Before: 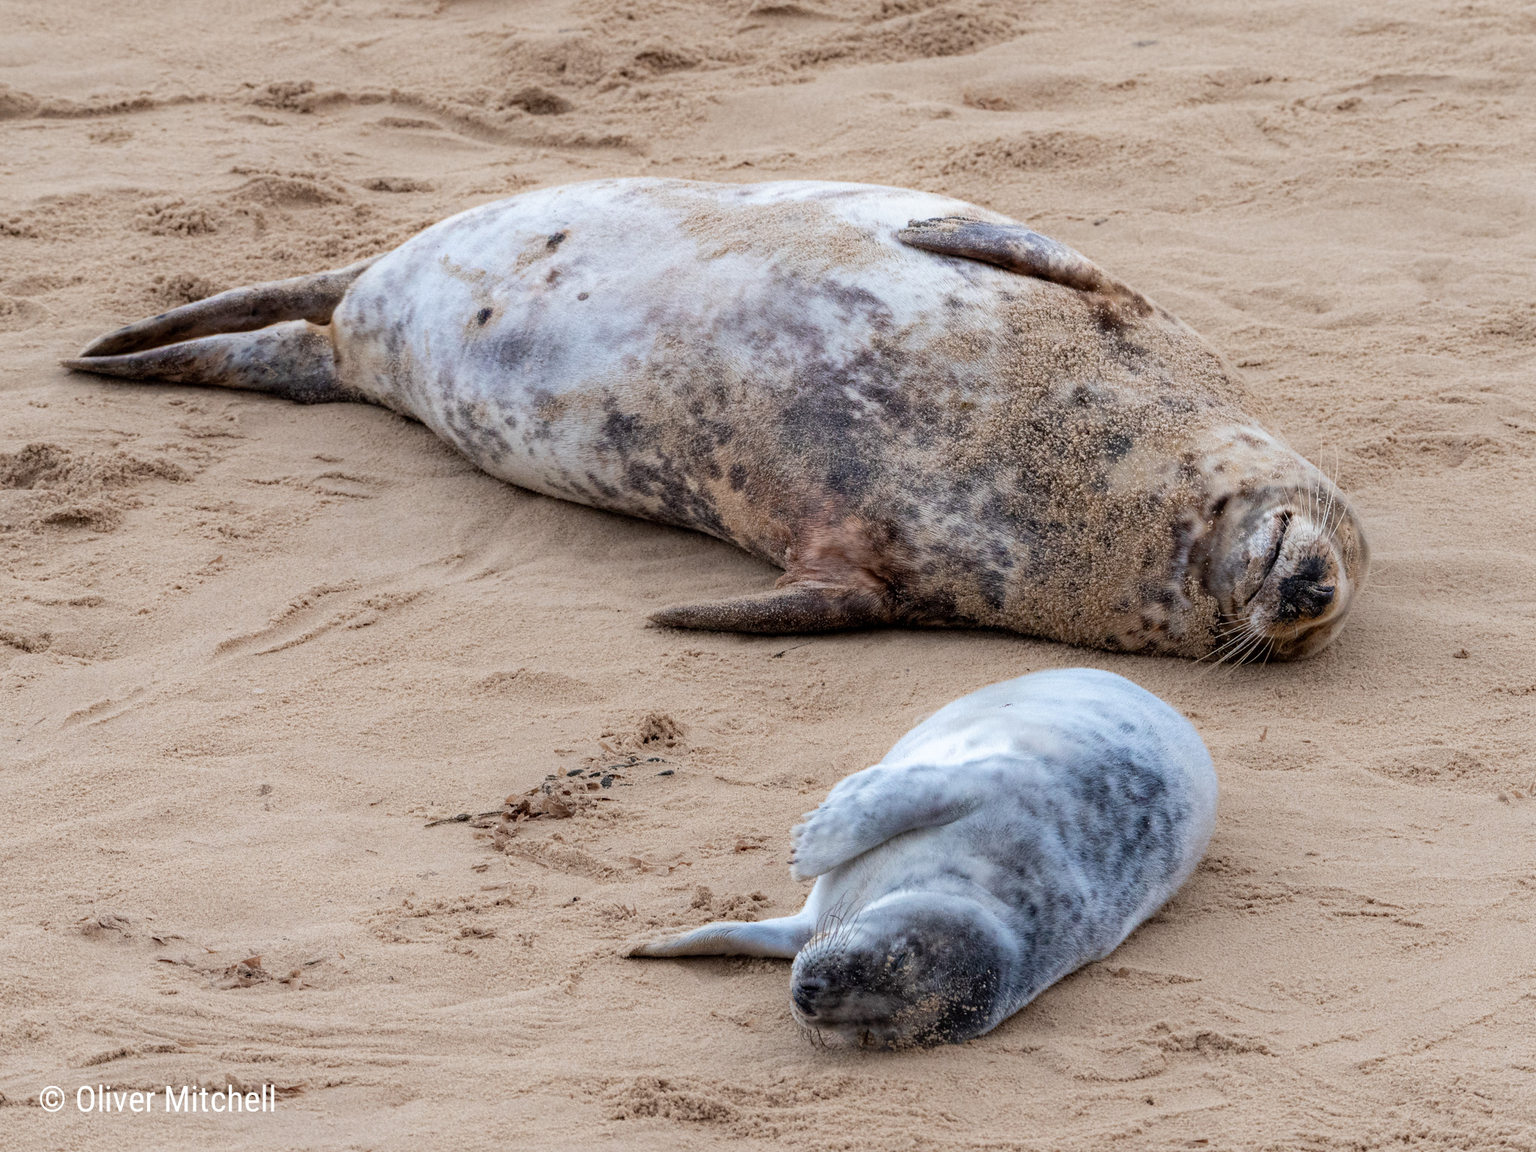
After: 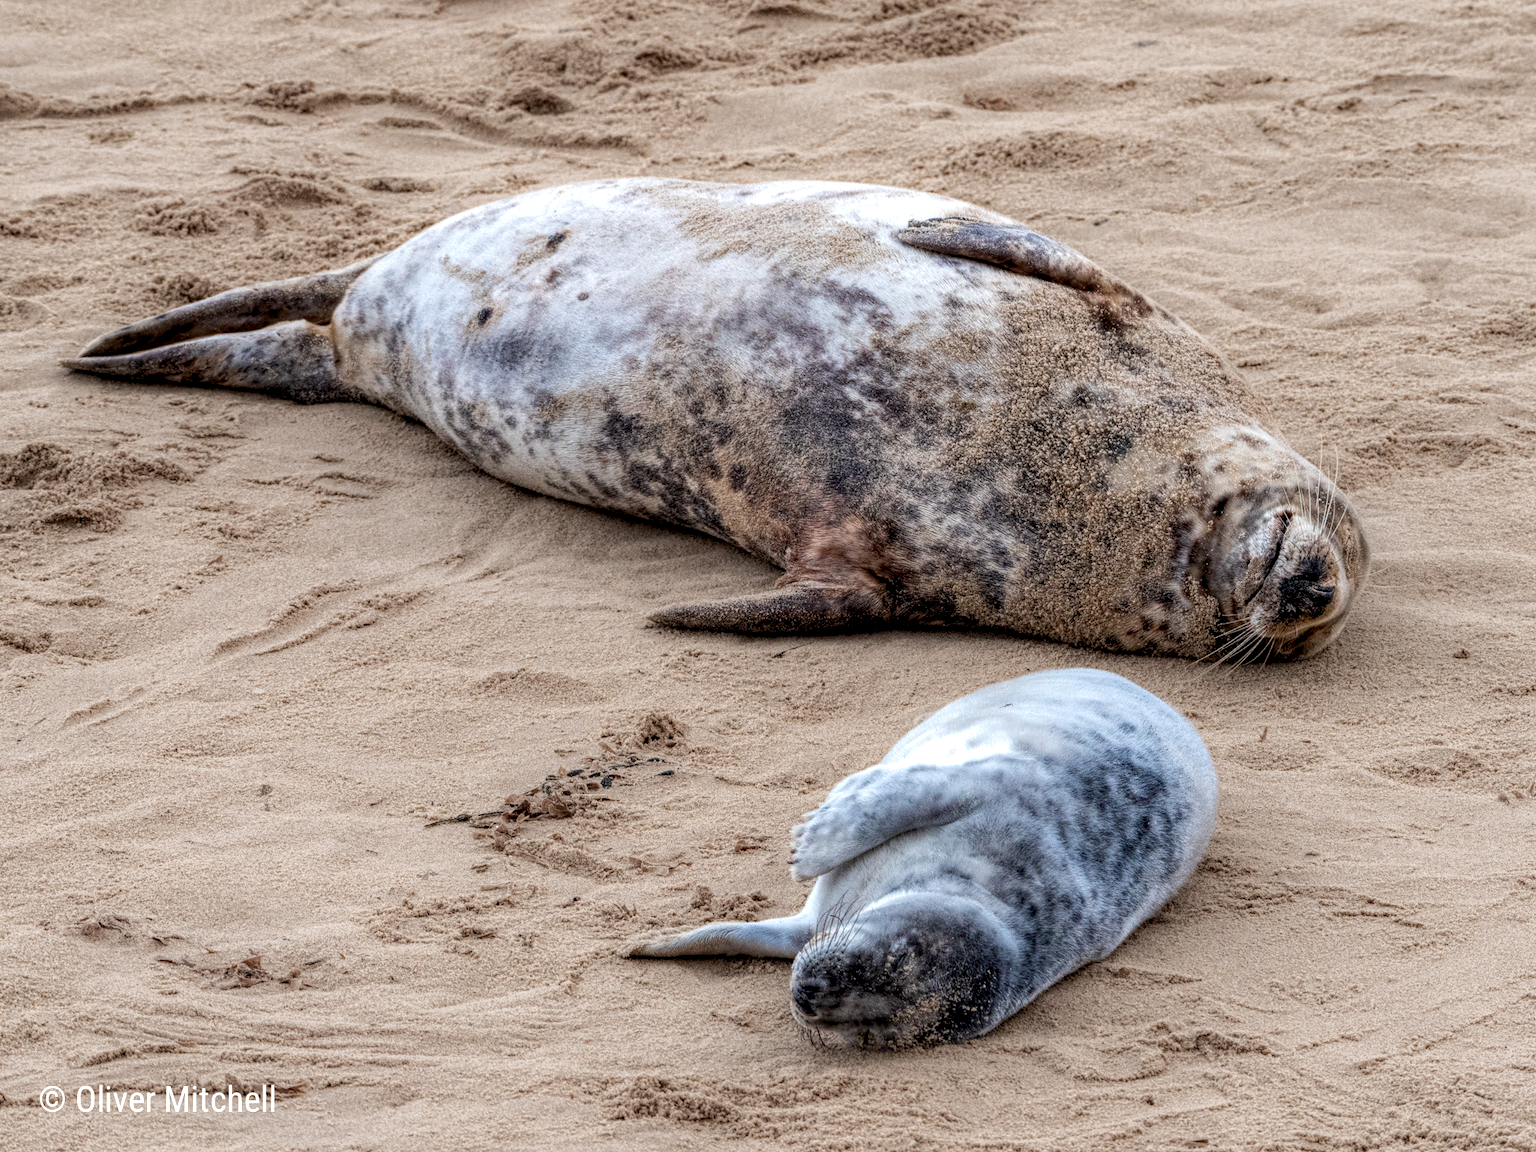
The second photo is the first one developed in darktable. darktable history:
local contrast: highlights 100%, shadows 100%, detail 200%, midtone range 0.2
